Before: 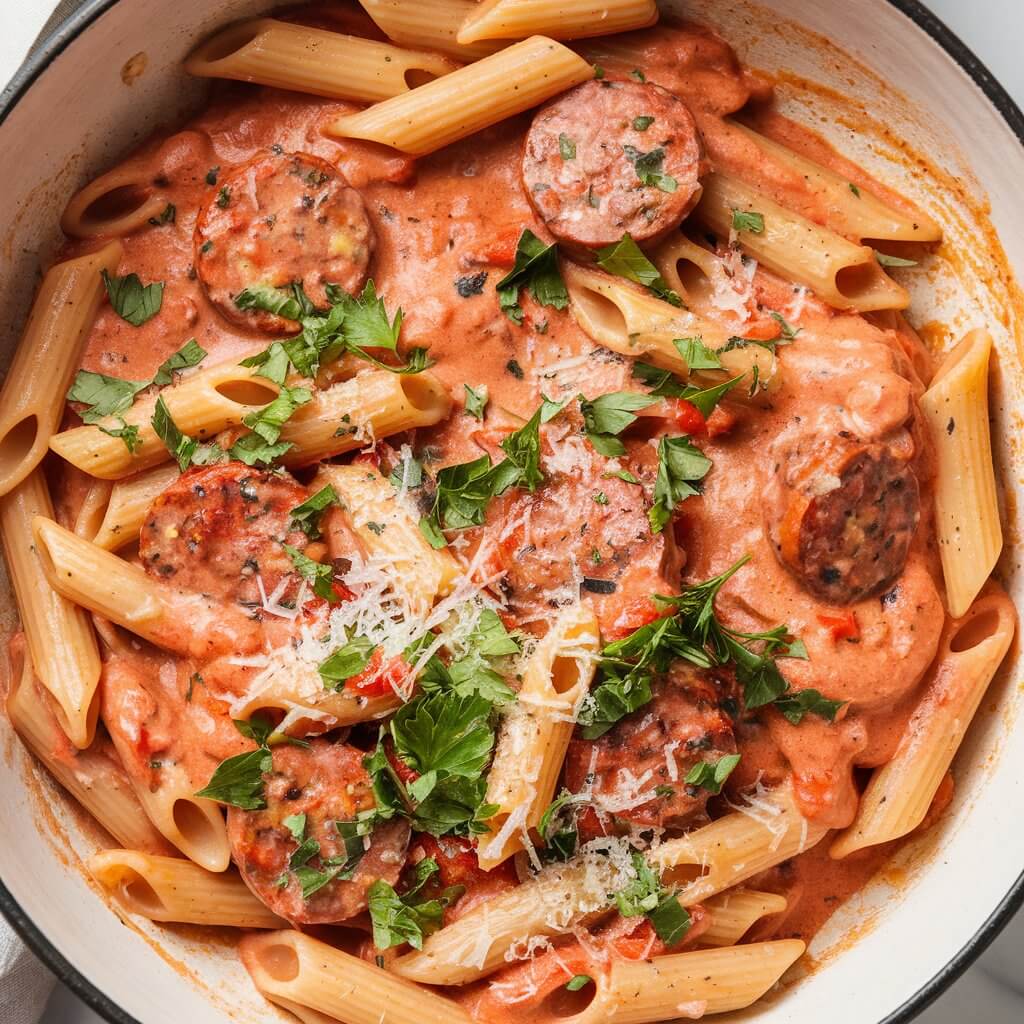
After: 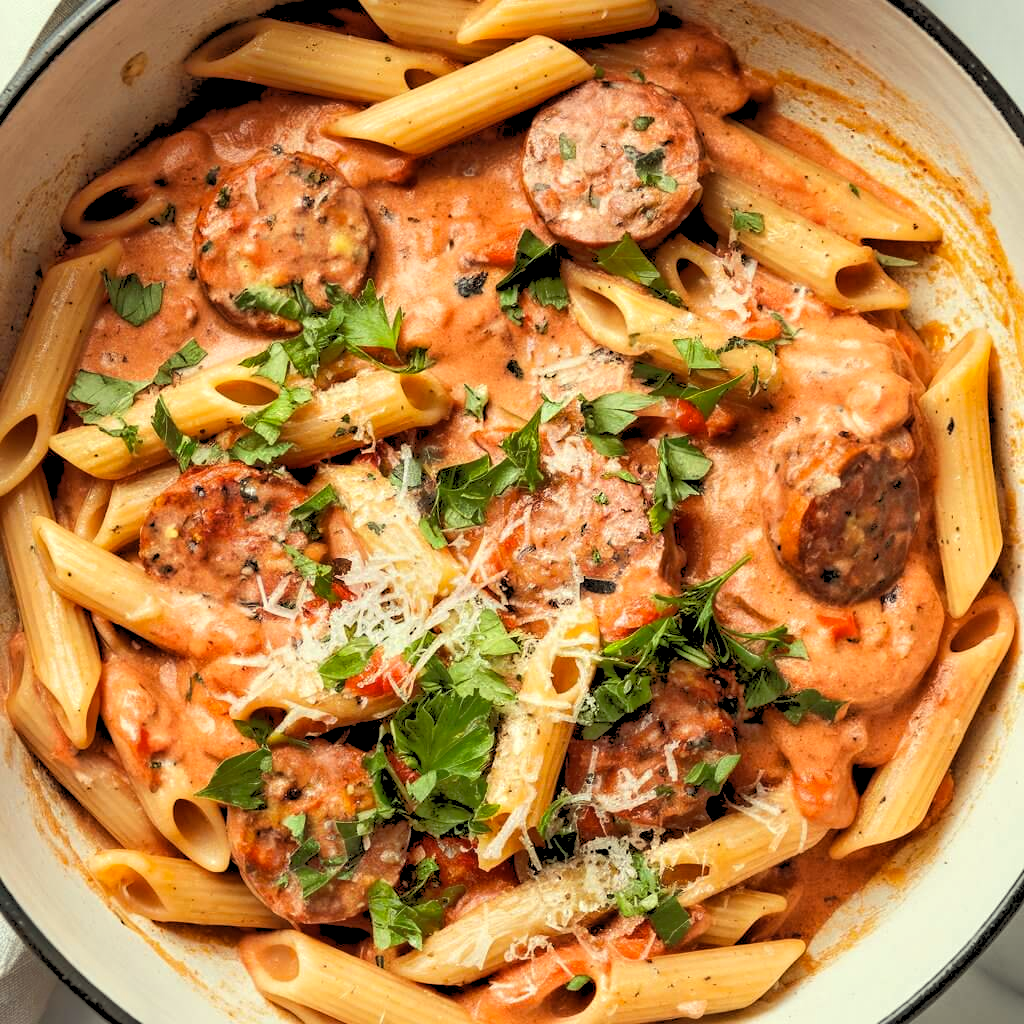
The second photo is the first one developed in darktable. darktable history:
shadows and highlights: shadows 25, highlights -25
color correction: highlights a* -5.94, highlights b* 11.19
tone equalizer: -8 EV -0.528 EV, -7 EV -0.319 EV, -6 EV -0.083 EV, -5 EV 0.413 EV, -4 EV 0.985 EV, -3 EV 0.791 EV, -2 EV -0.01 EV, -1 EV 0.14 EV, +0 EV -0.012 EV, smoothing 1
rgb levels: levels [[0.029, 0.461, 0.922], [0, 0.5, 1], [0, 0.5, 1]]
